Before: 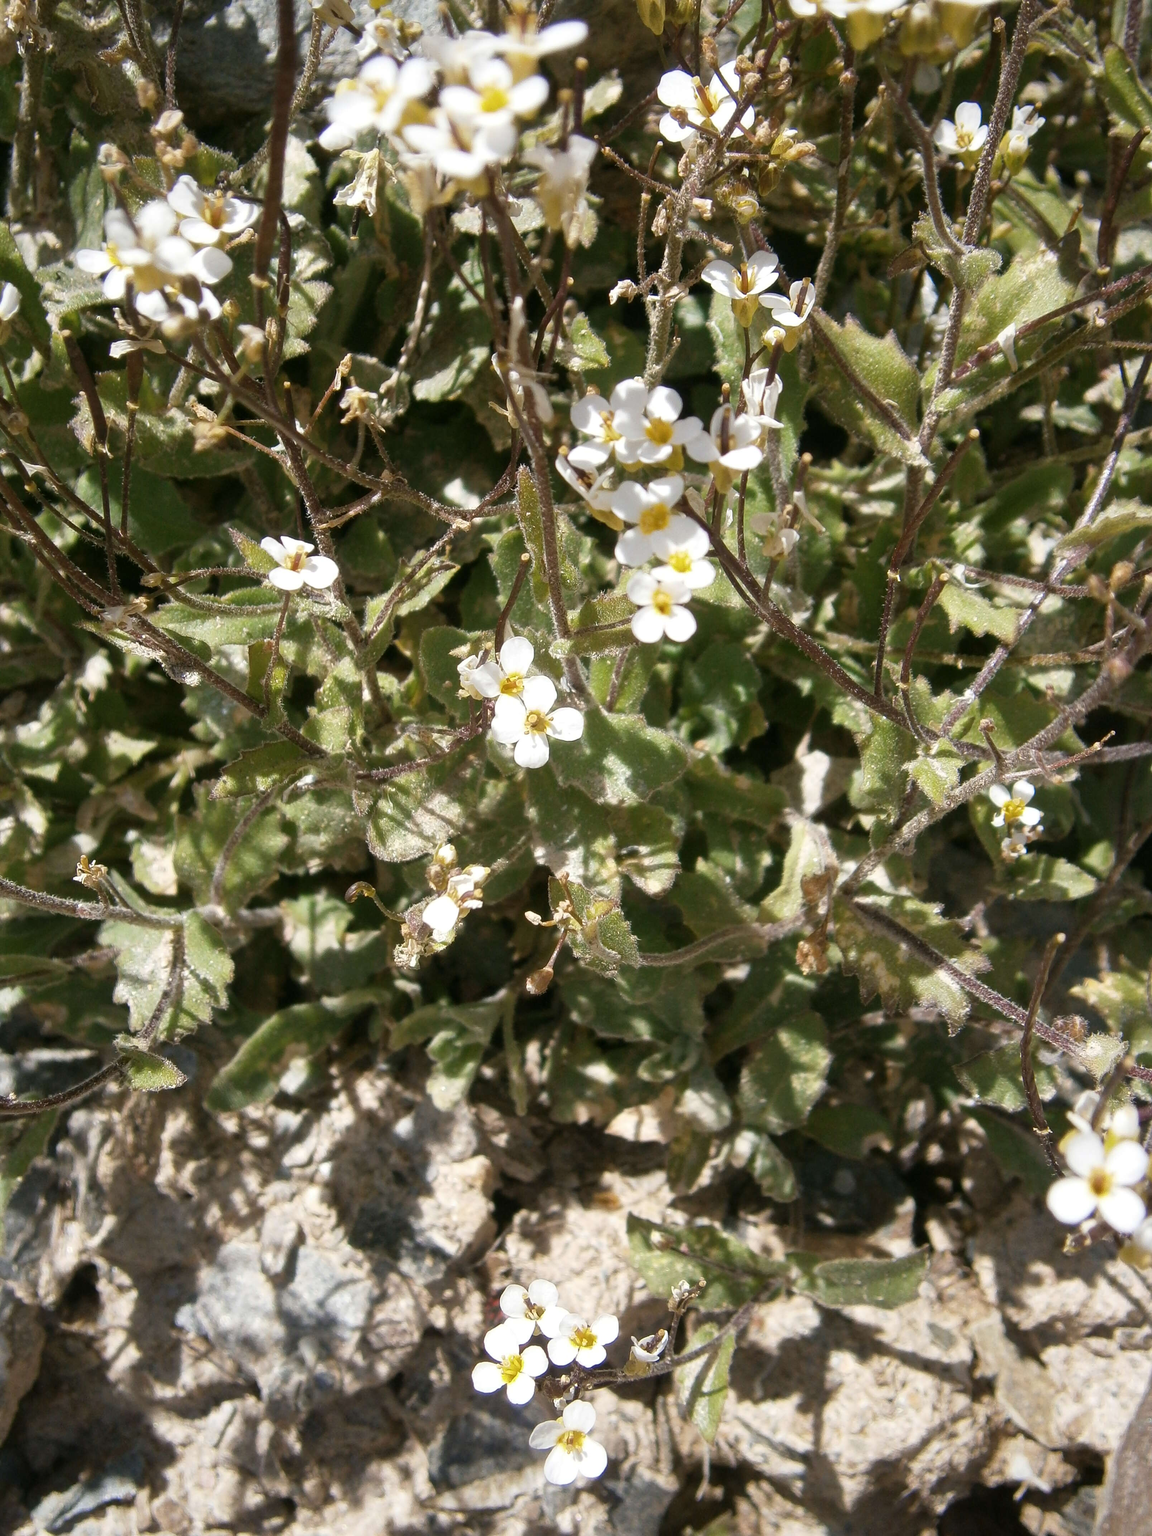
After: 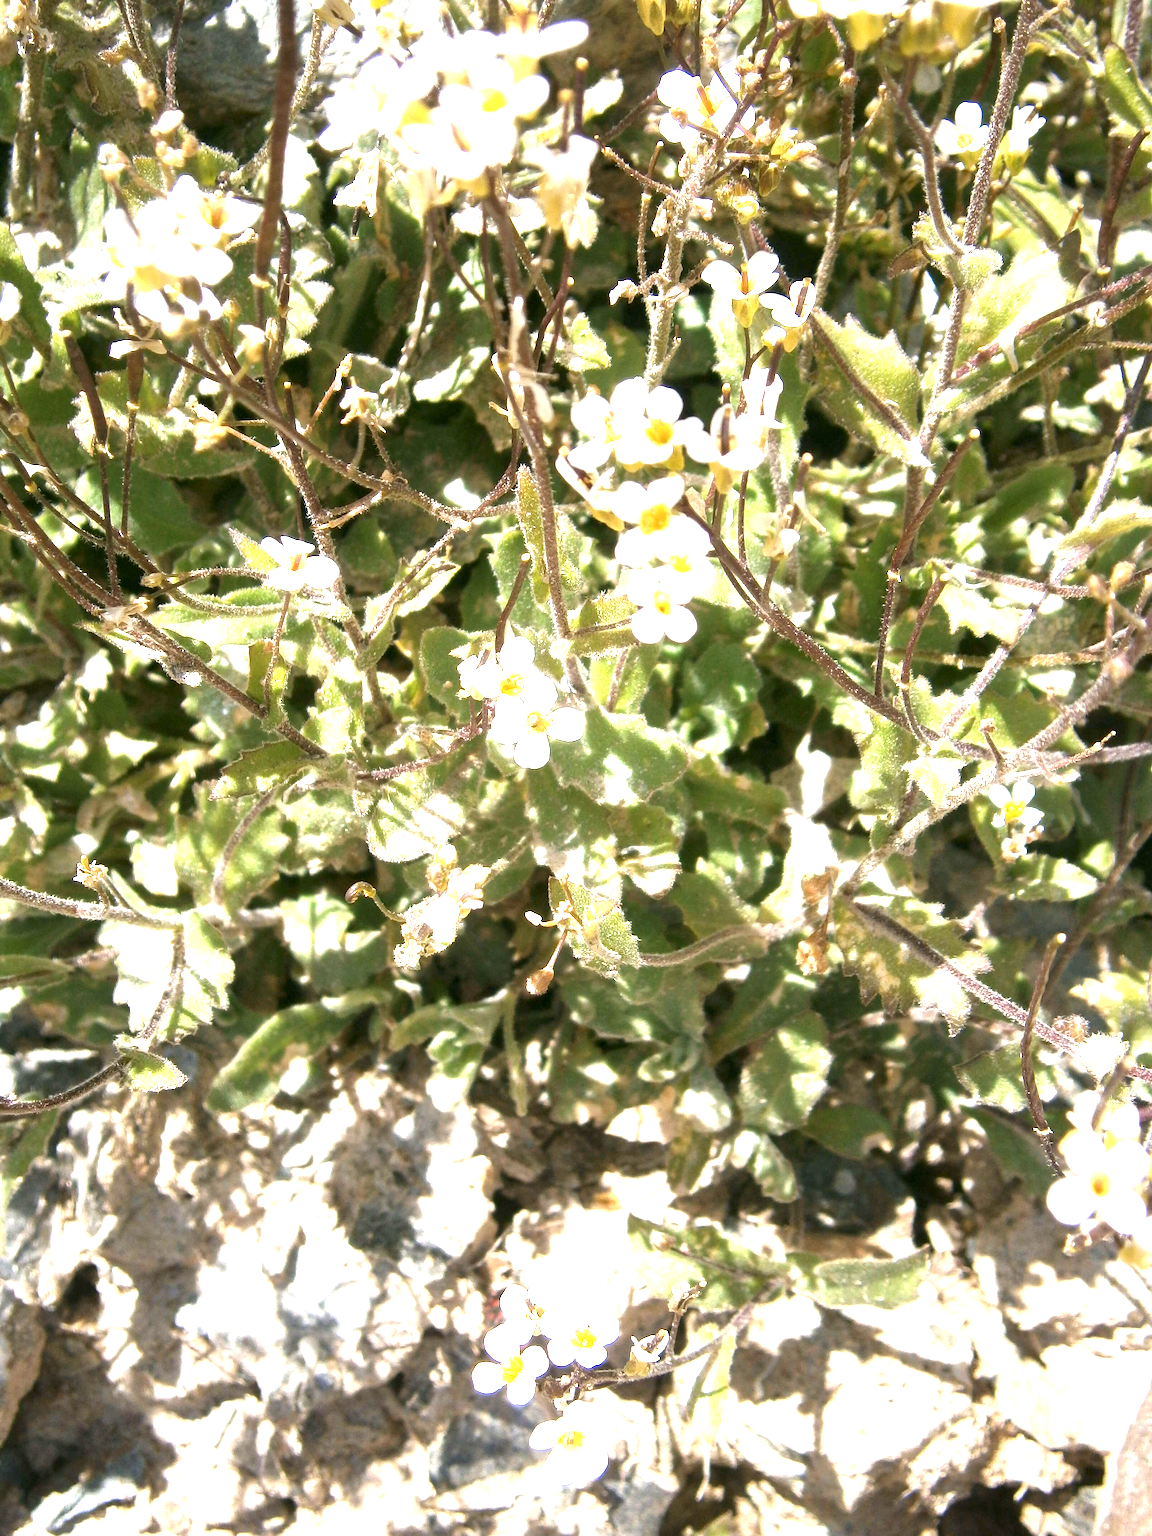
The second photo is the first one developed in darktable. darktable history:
exposure: black level correction 0.001, exposure 1.724 EV, compensate highlight preservation false
